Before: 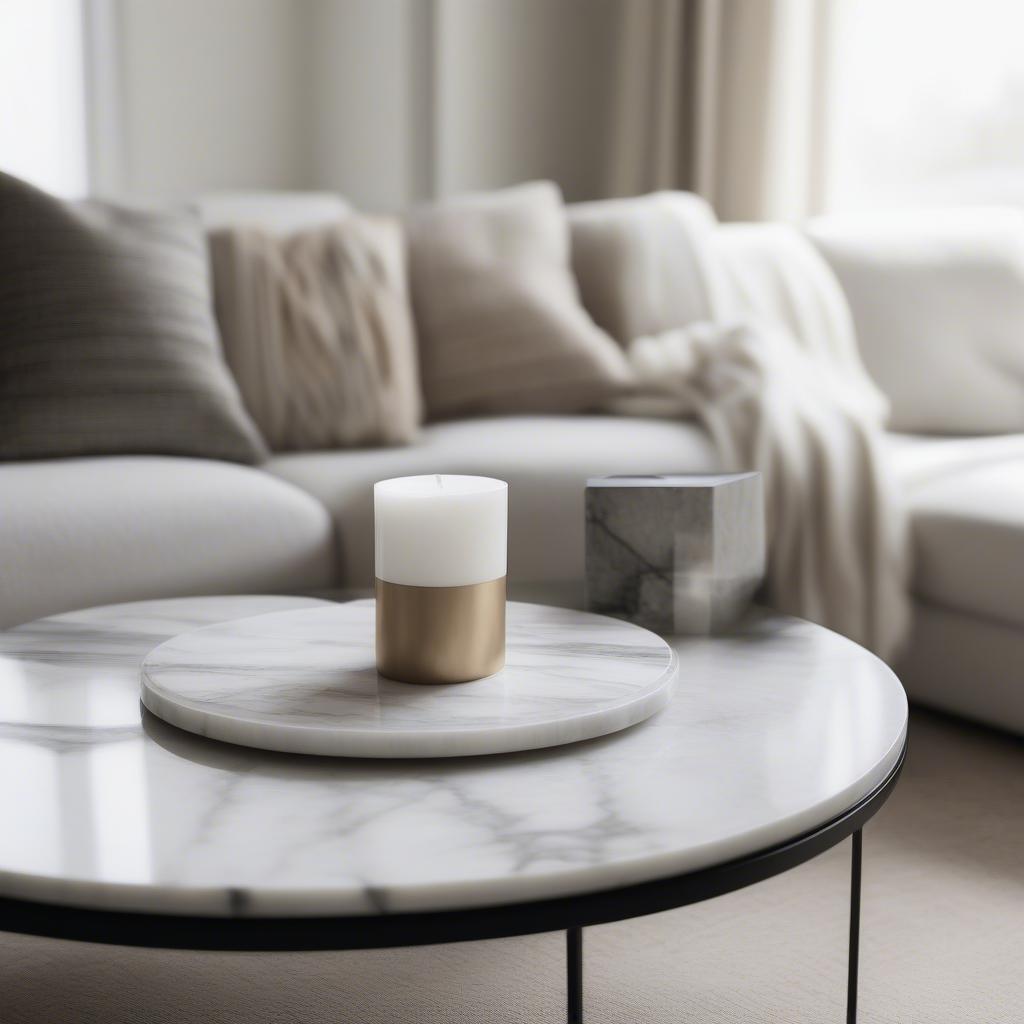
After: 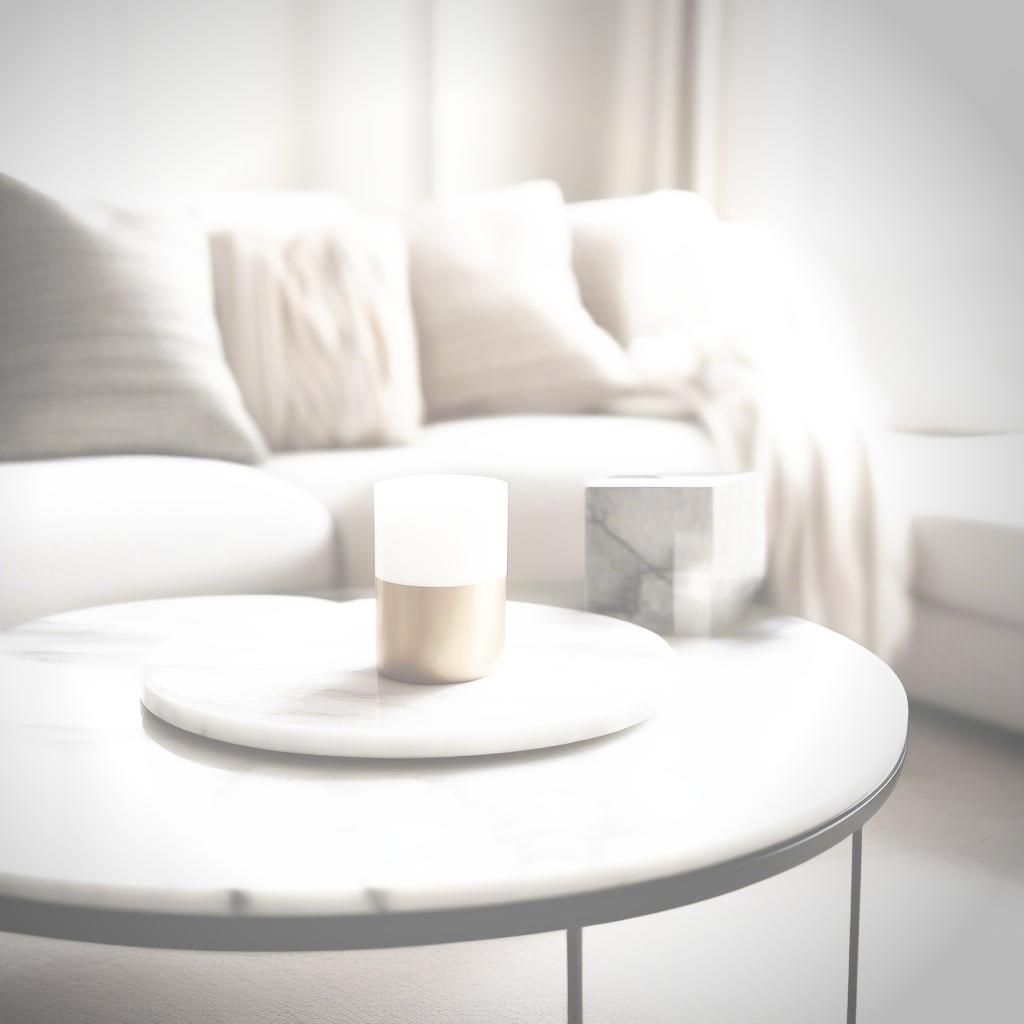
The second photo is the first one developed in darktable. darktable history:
base curve: curves: ch0 [(0, 0) (0.007, 0.004) (0.027, 0.03) (0.046, 0.07) (0.207, 0.54) (0.442, 0.872) (0.673, 0.972) (1, 1)], preserve colors none
exposure: black level correction -0.071, exposure 0.501 EV, compensate highlight preservation false
vignetting: center (-0.12, -0.003)
